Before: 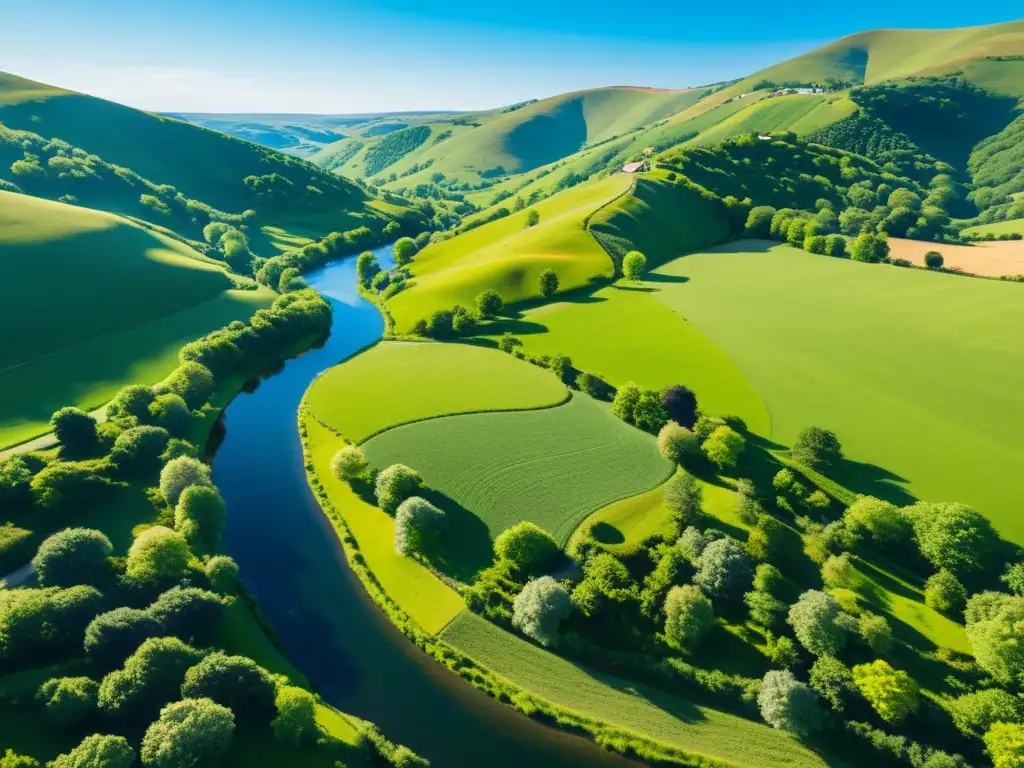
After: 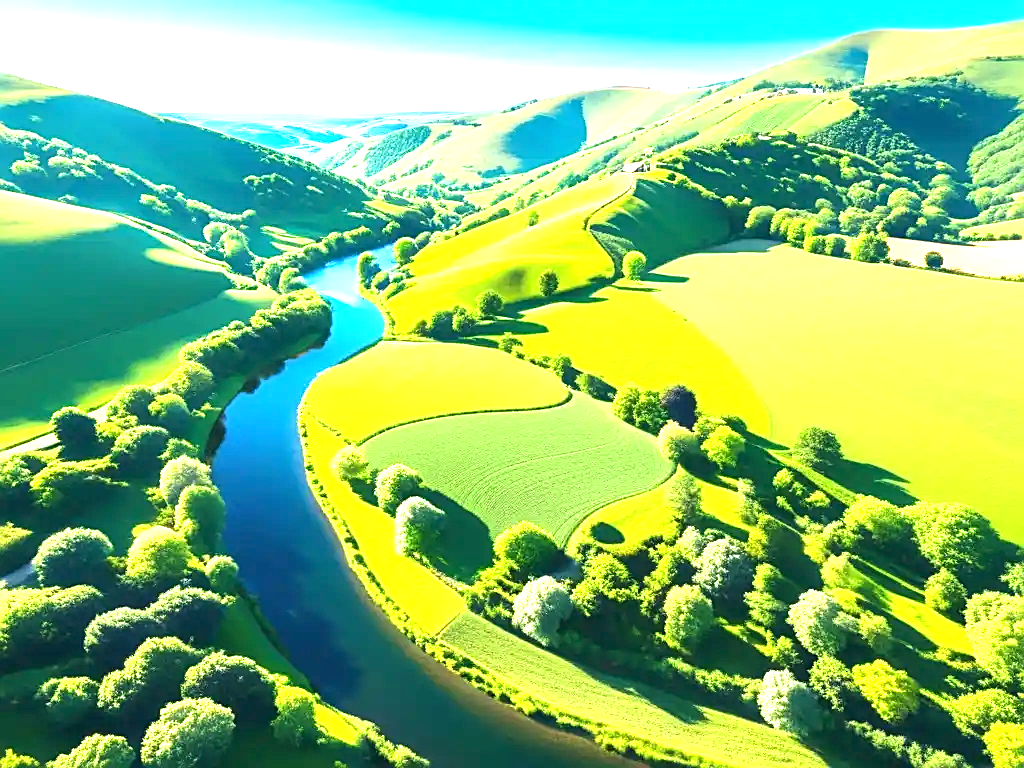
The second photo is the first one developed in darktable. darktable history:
exposure: black level correction 0, exposure 1.74 EV, compensate highlight preservation false
sharpen: on, module defaults
